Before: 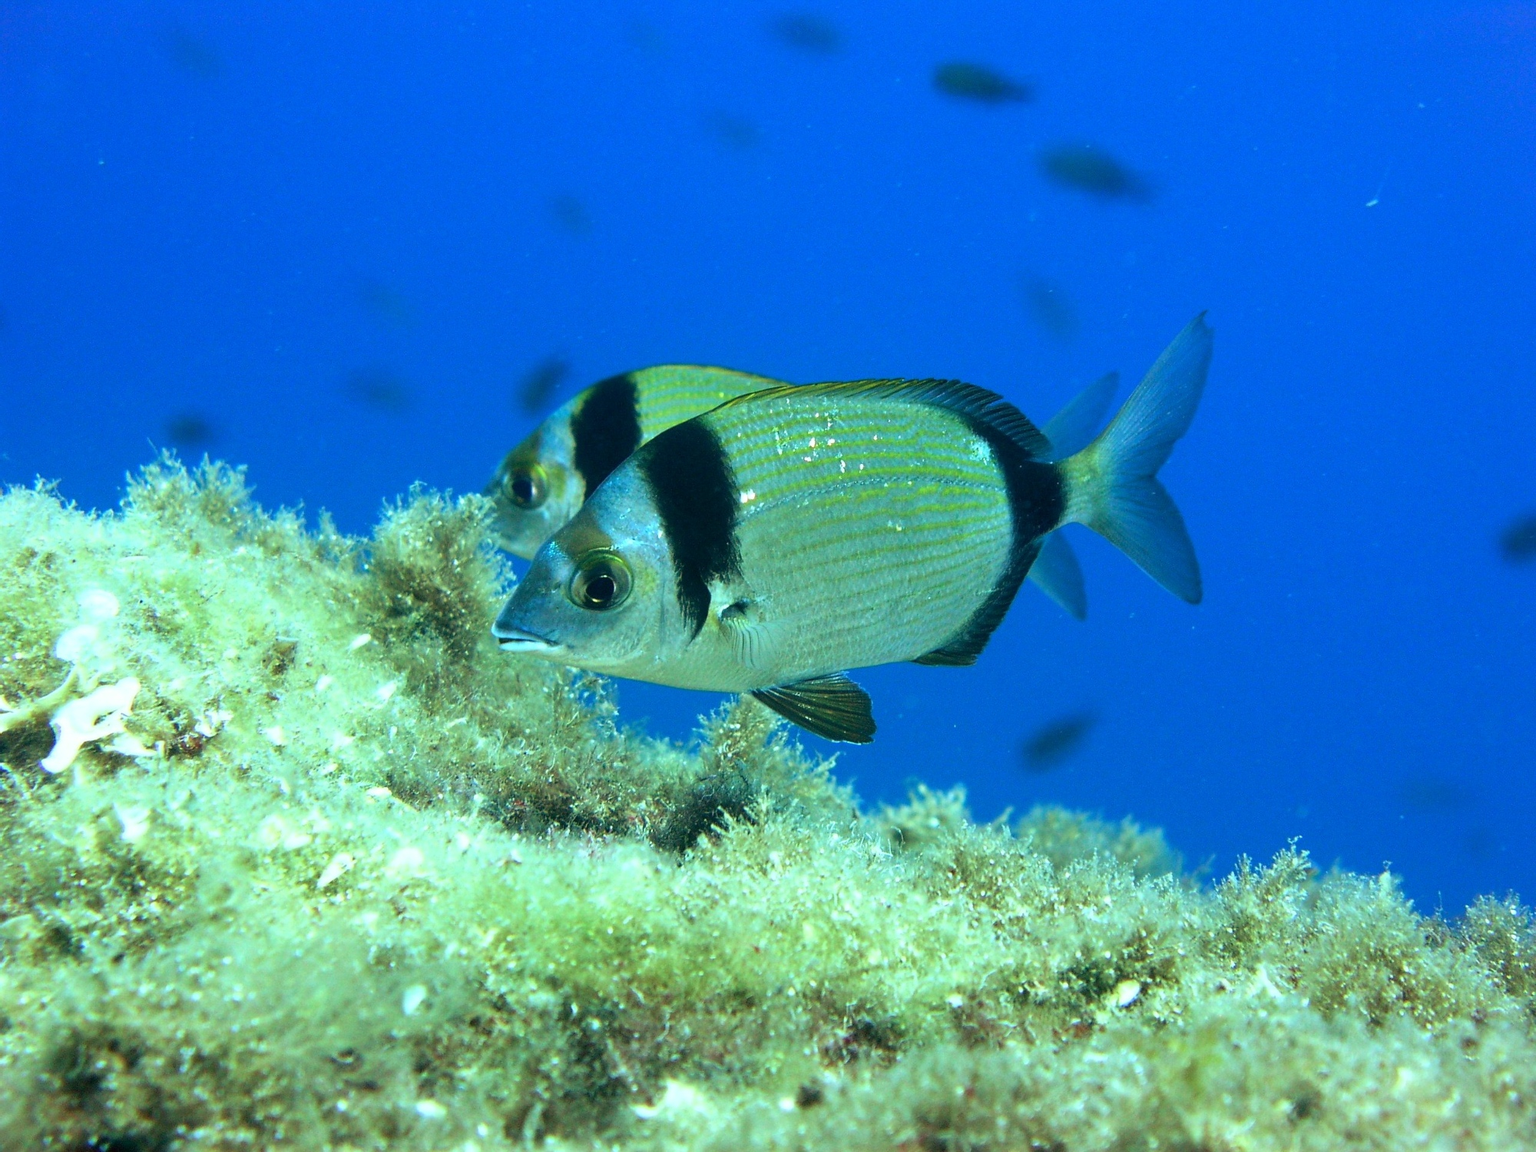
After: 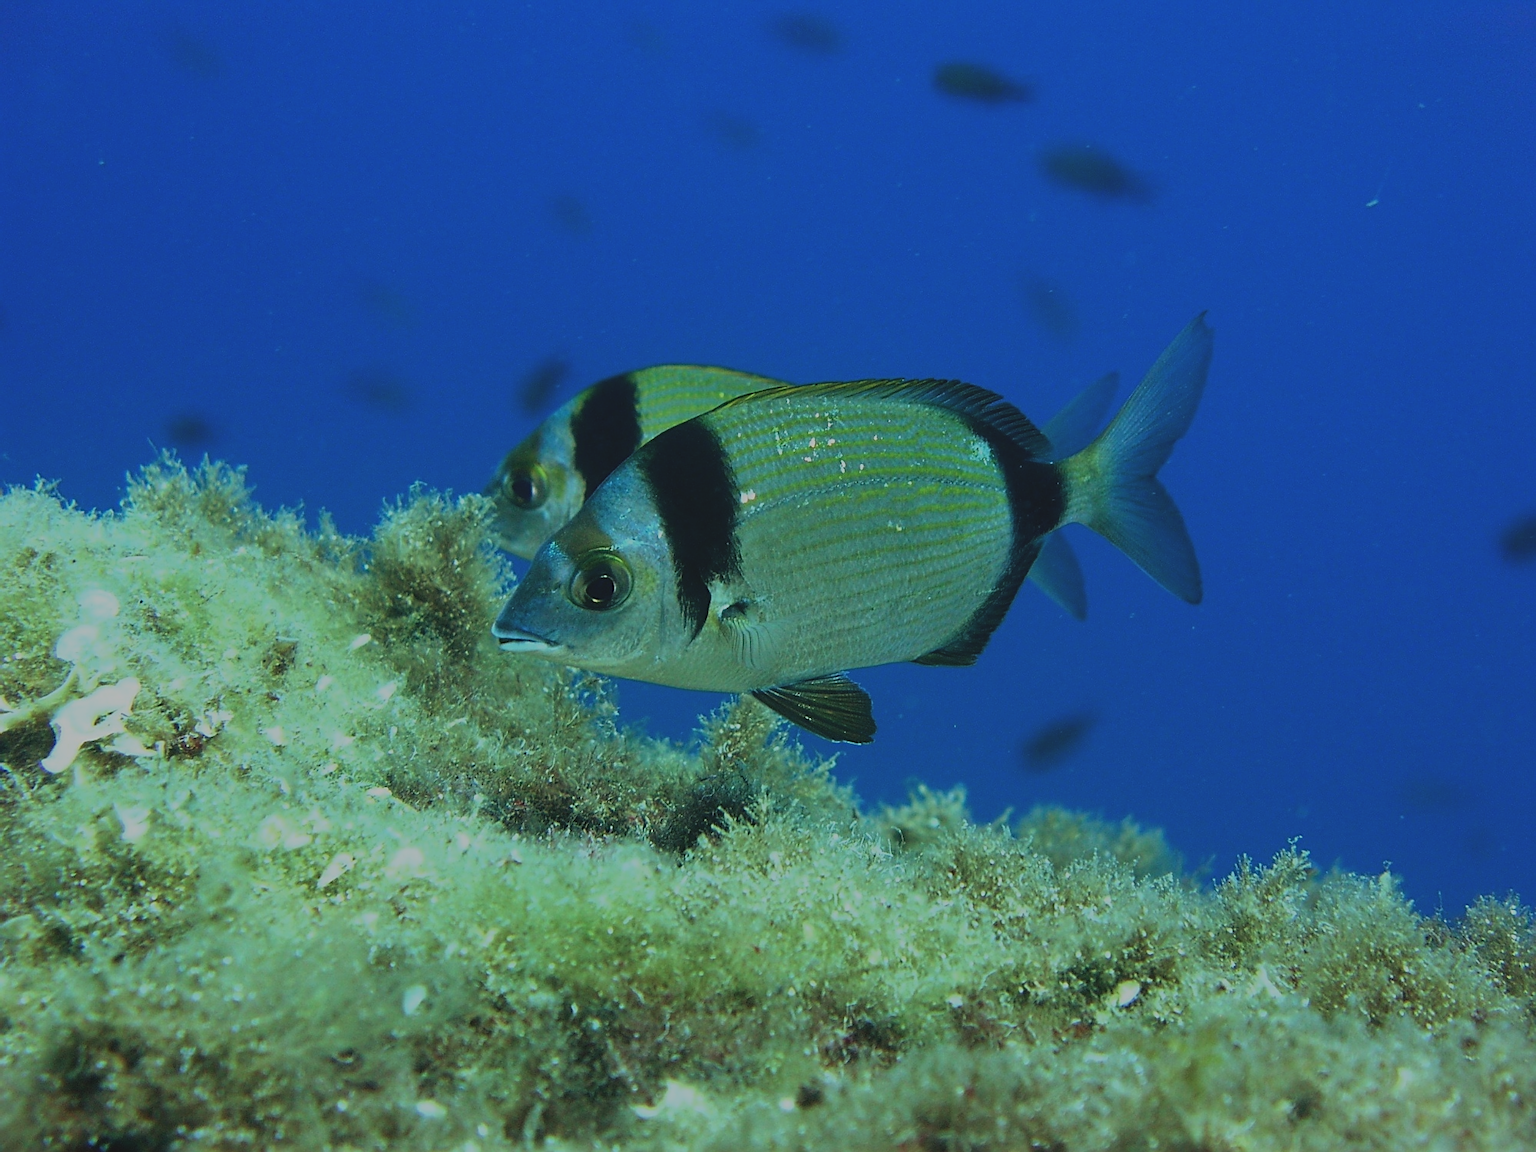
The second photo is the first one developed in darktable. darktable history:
sharpen: on, module defaults
exposure: black level correction -0.017, exposure -1.102 EV, compensate exposure bias true, compensate highlight preservation false
